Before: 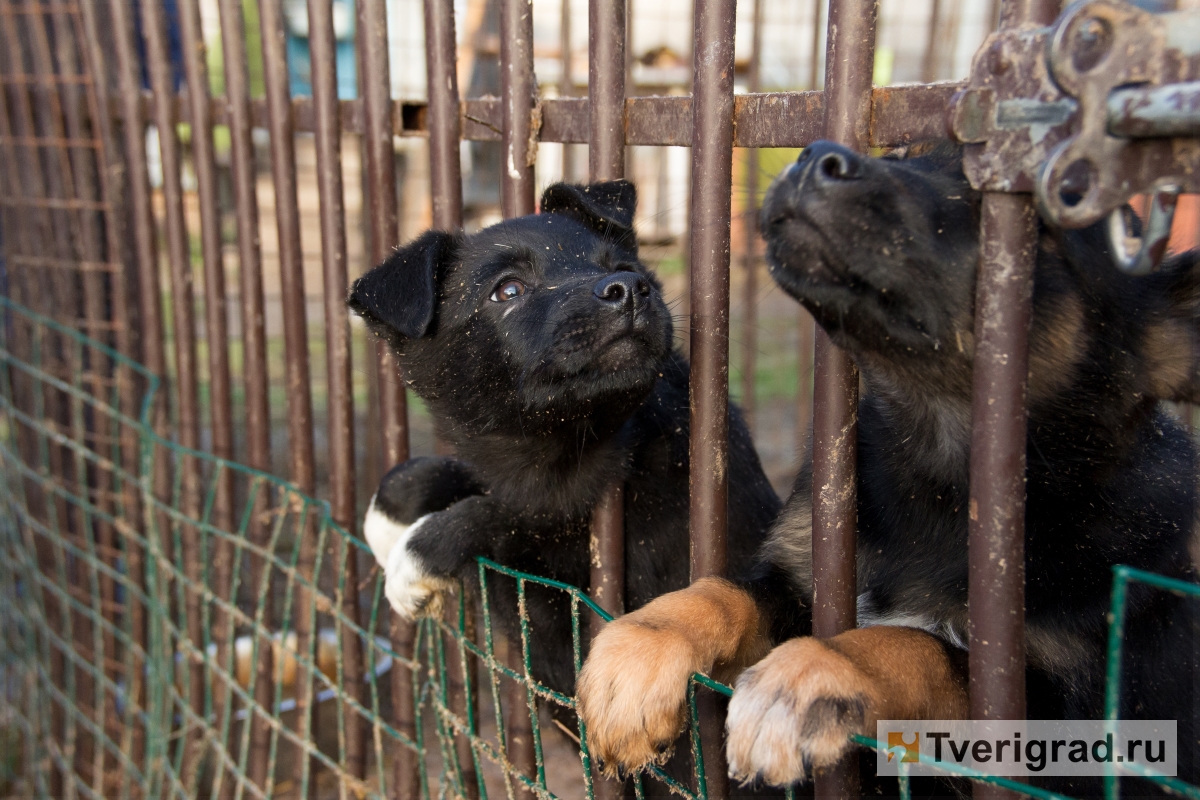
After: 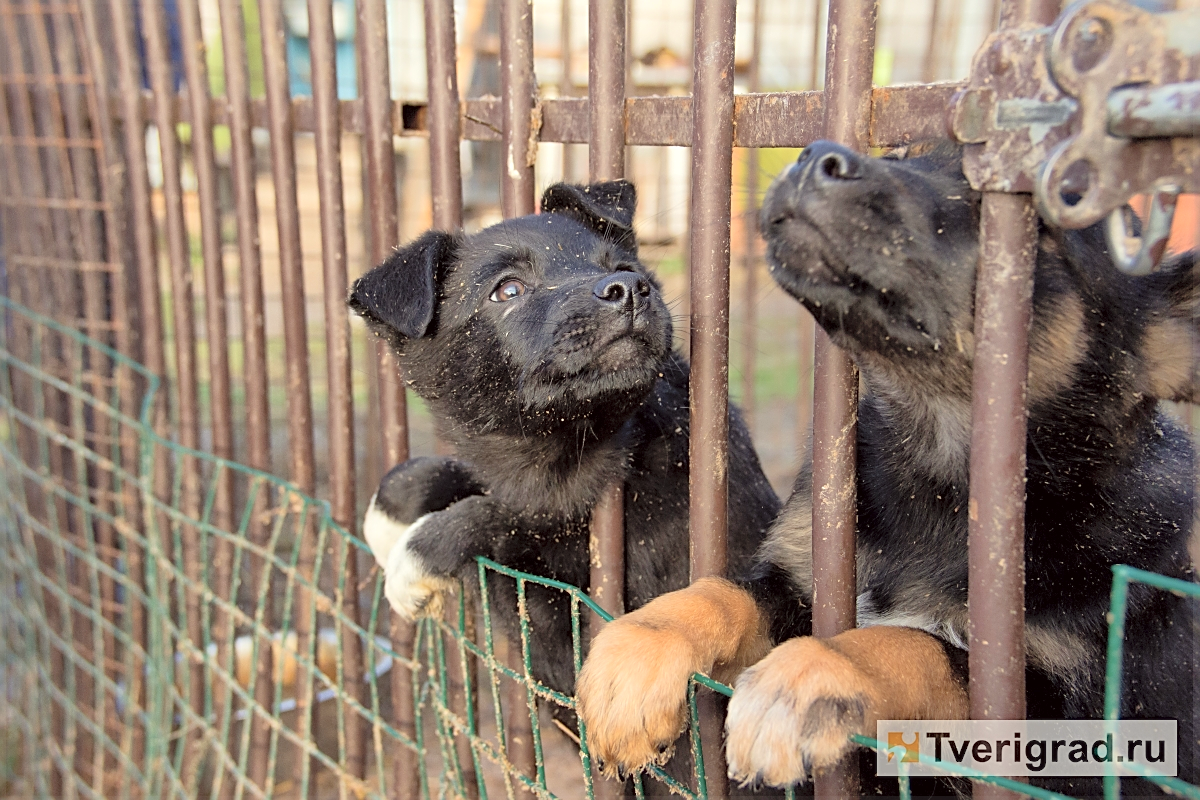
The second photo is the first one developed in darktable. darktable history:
color correction: highlights a* -0.95, highlights b* 4.5, shadows a* 3.55
global tonemap: drago (0.7, 100)
shadows and highlights: on, module defaults
sharpen: on, module defaults
local contrast: mode bilateral grid, contrast 20, coarseness 50, detail 120%, midtone range 0.2
